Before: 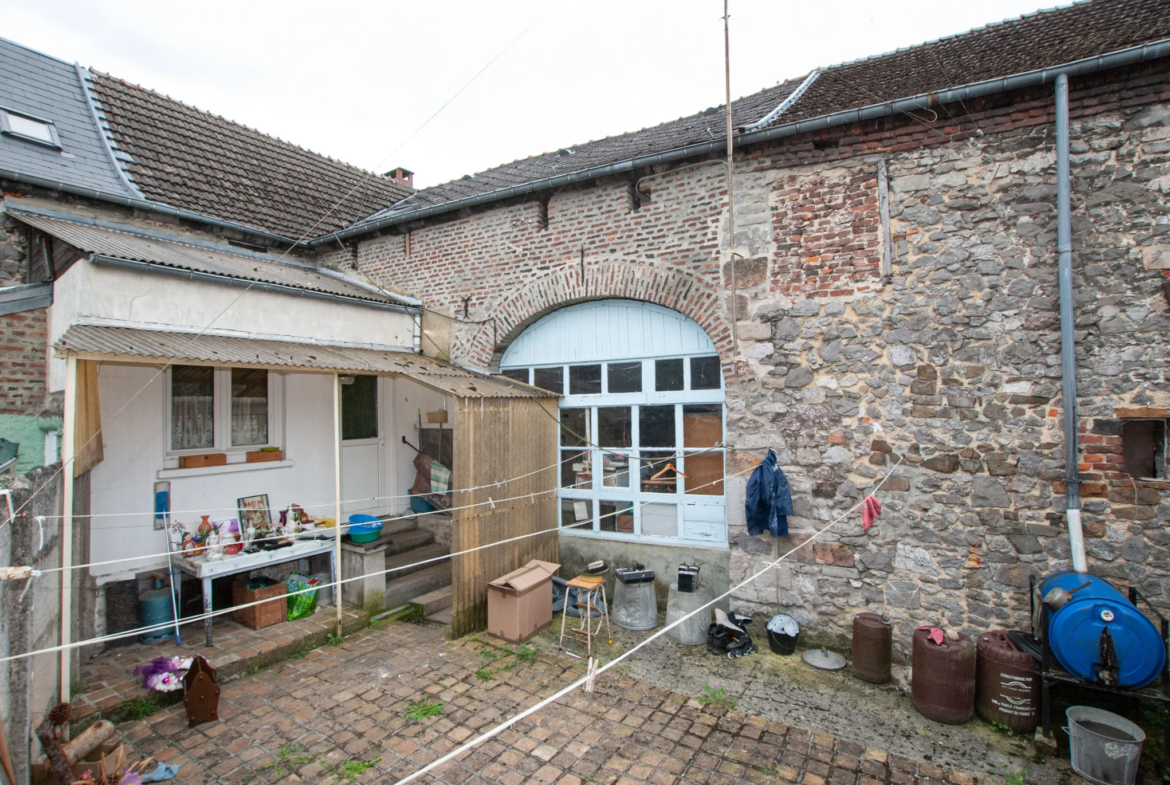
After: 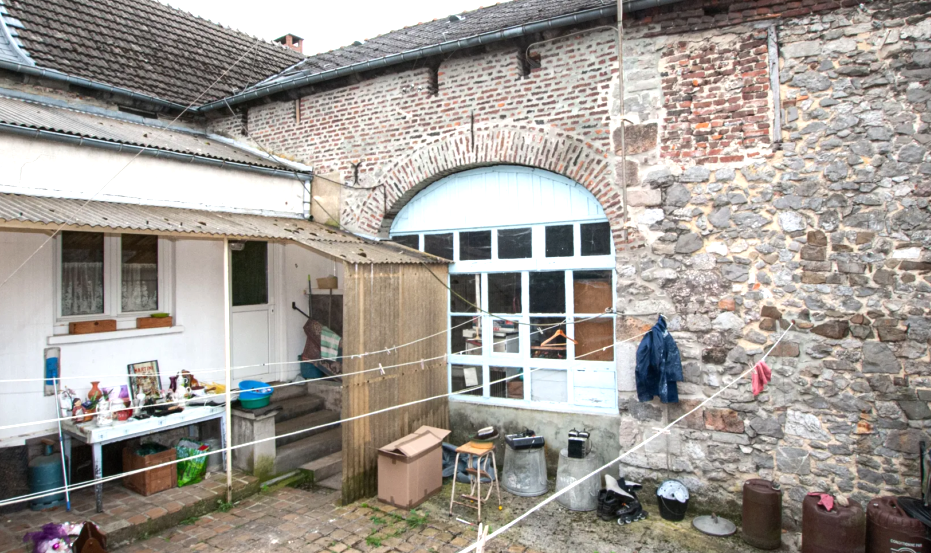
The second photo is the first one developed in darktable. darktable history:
tone equalizer: -8 EV 0.001 EV, -7 EV -0.002 EV, -6 EV 0.004 EV, -5 EV -0.063 EV, -4 EV -0.094 EV, -3 EV -0.142 EV, -2 EV 0.249 EV, -1 EV 0.719 EV, +0 EV 0.479 EV, mask exposure compensation -0.49 EV
crop: left 9.482%, top 17.073%, right 10.913%, bottom 12.407%
